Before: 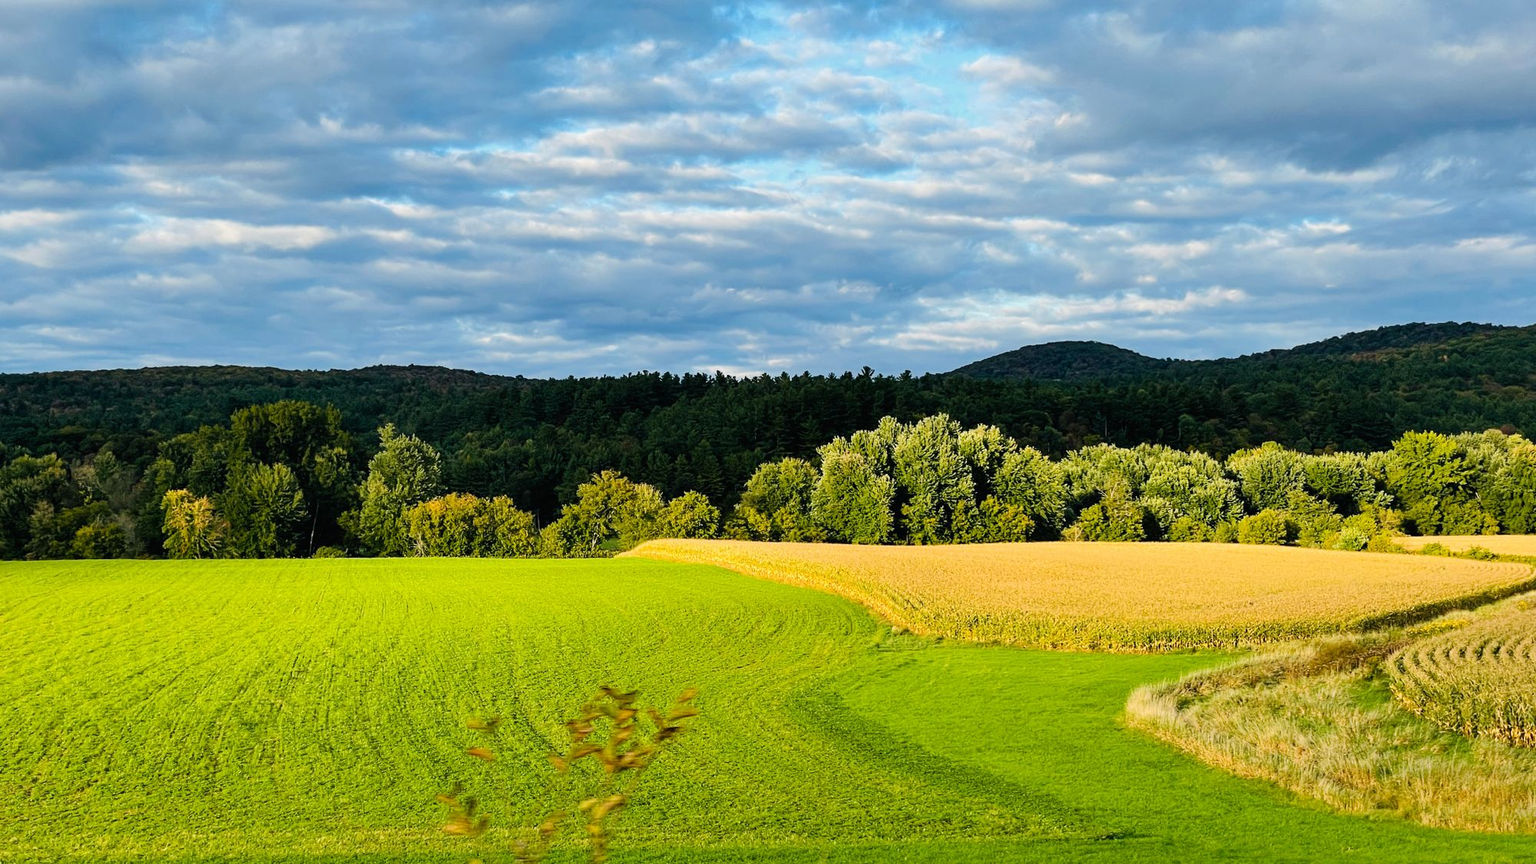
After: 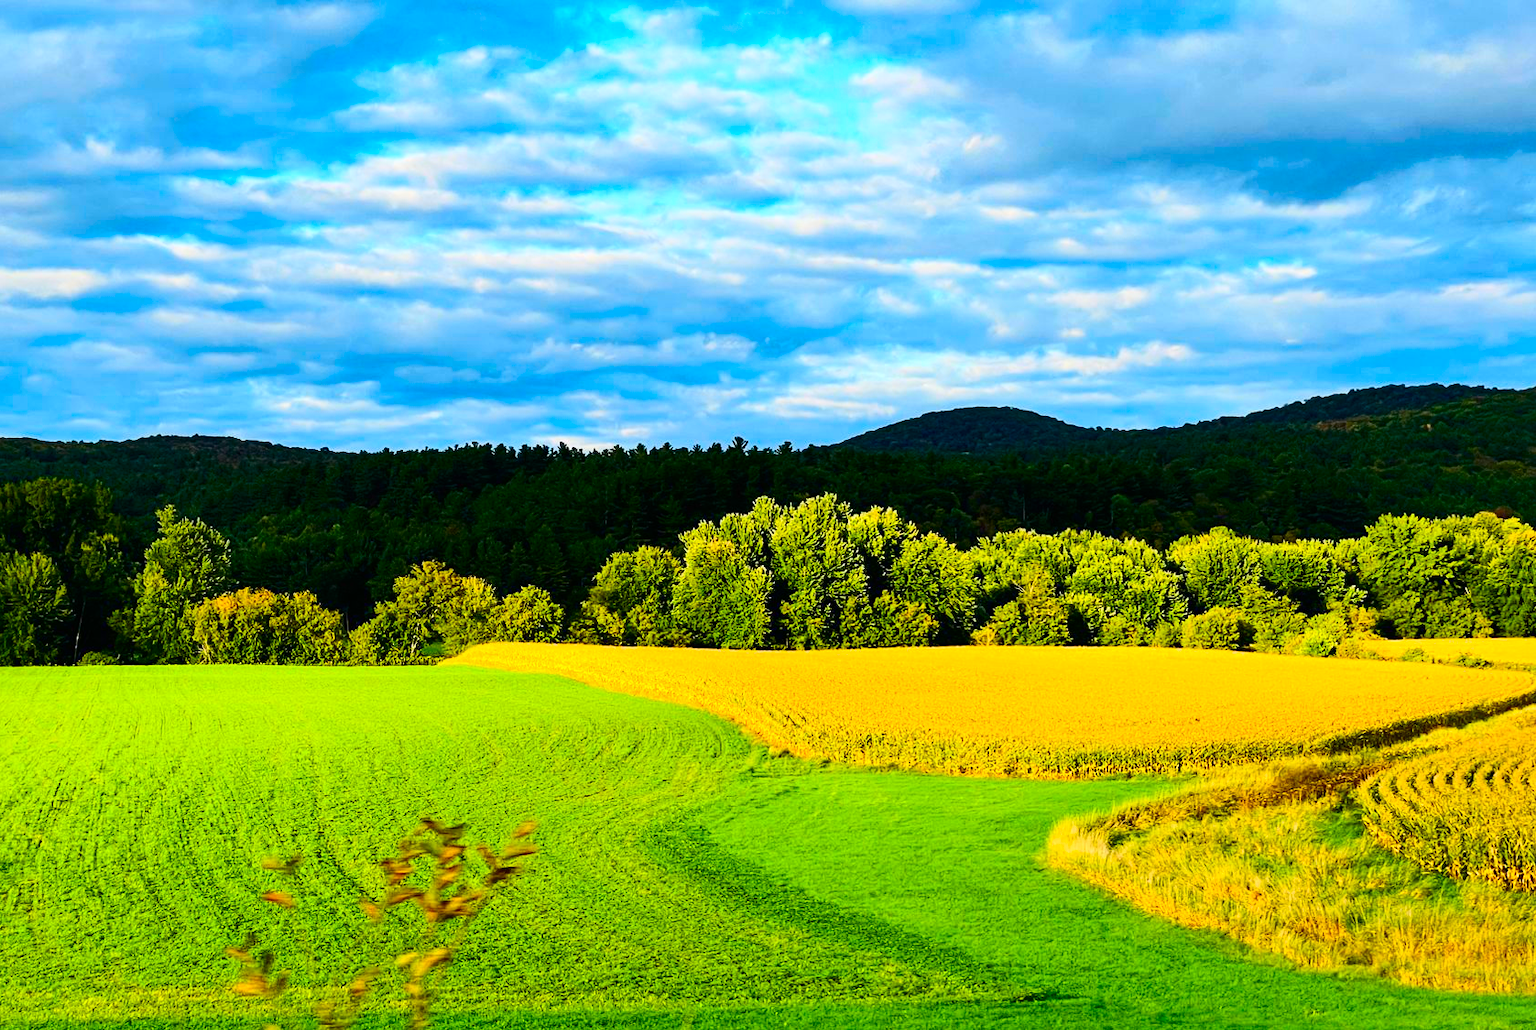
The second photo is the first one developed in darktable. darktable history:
crop: left 16.145%
contrast brightness saturation: contrast 0.26, brightness 0.02, saturation 0.87
